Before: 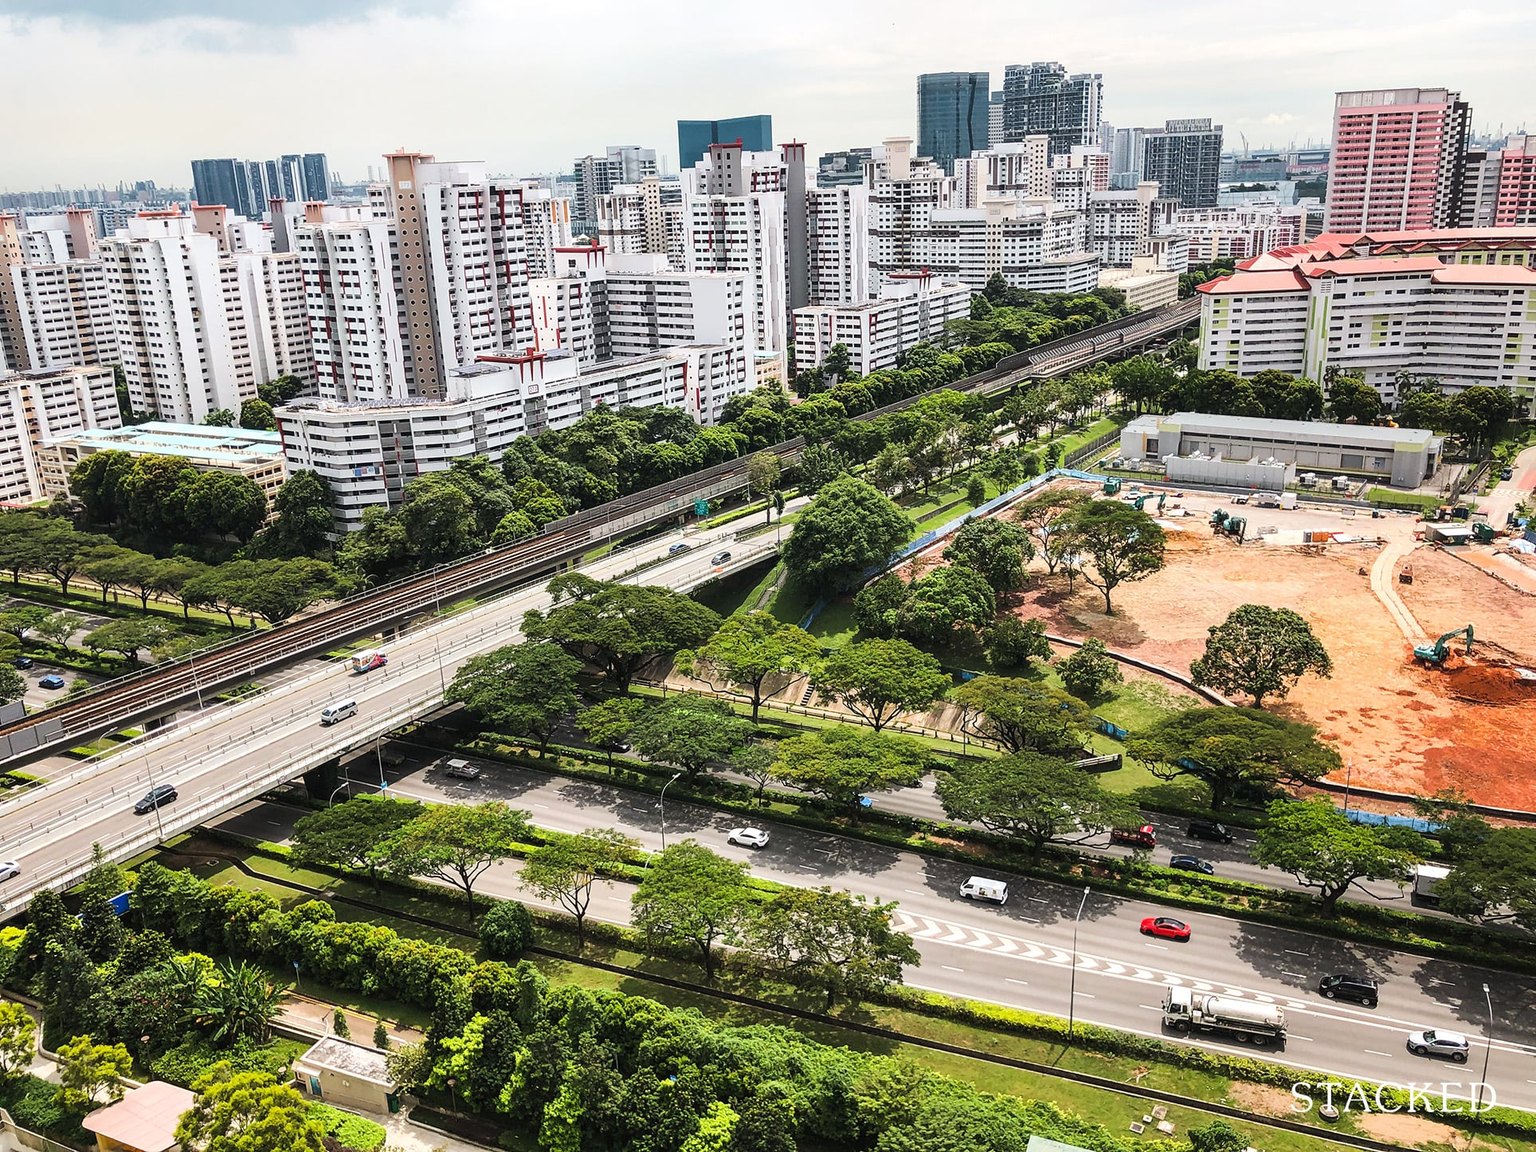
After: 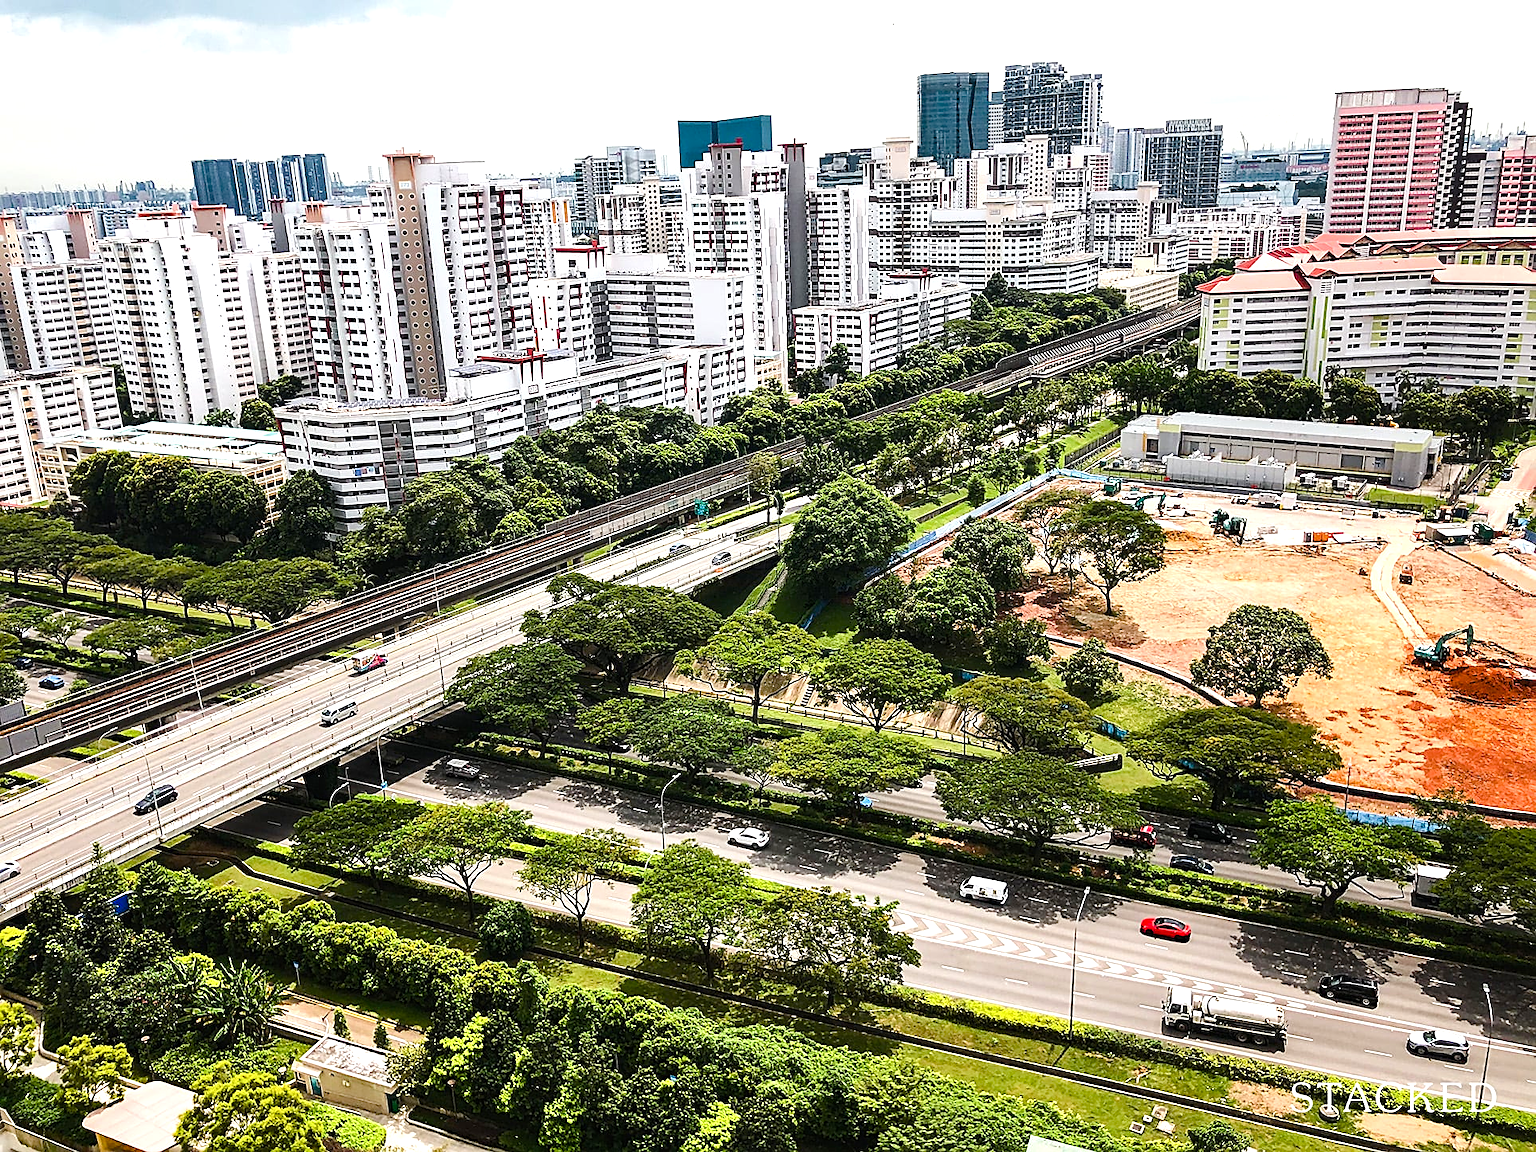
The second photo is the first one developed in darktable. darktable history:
sharpen: amount 0.55
haze removal: compatibility mode true, adaptive false
exposure: compensate highlight preservation false
tone equalizer: -8 EV -0.417 EV, -7 EV -0.389 EV, -6 EV -0.333 EV, -5 EV -0.222 EV, -3 EV 0.222 EV, -2 EV 0.333 EV, -1 EV 0.389 EV, +0 EV 0.417 EV, edges refinement/feathering 500, mask exposure compensation -1.57 EV, preserve details no
color balance rgb: perceptual saturation grading › global saturation 20%, perceptual saturation grading › highlights -25%, perceptual saturation grading › shadows 50%
